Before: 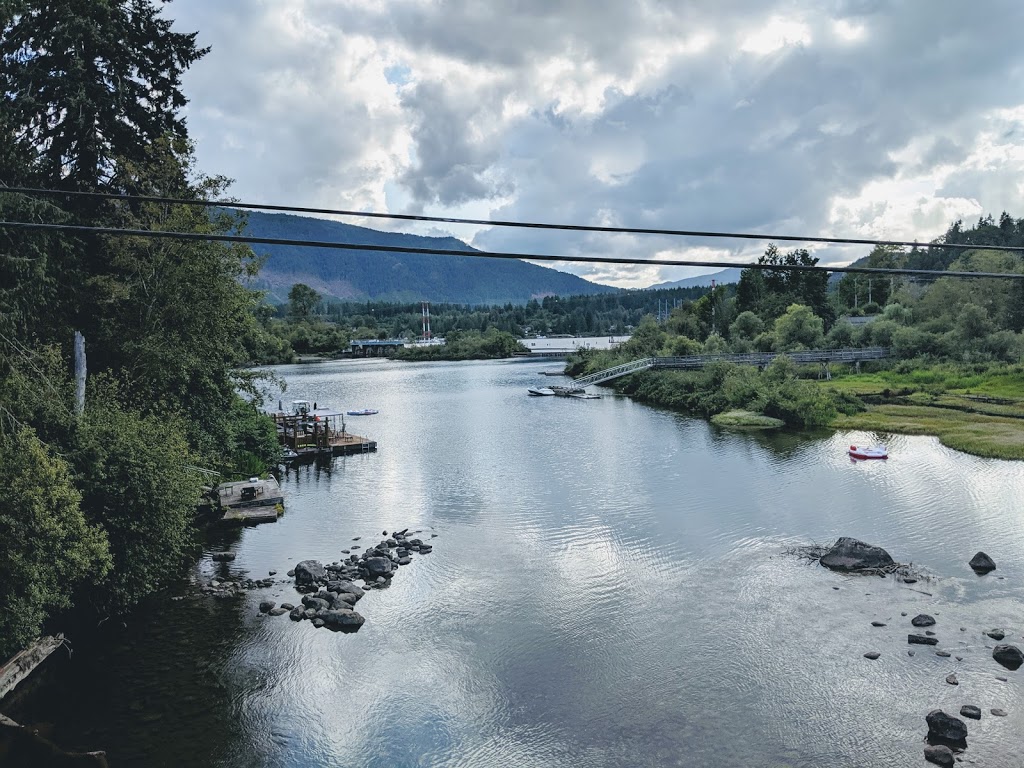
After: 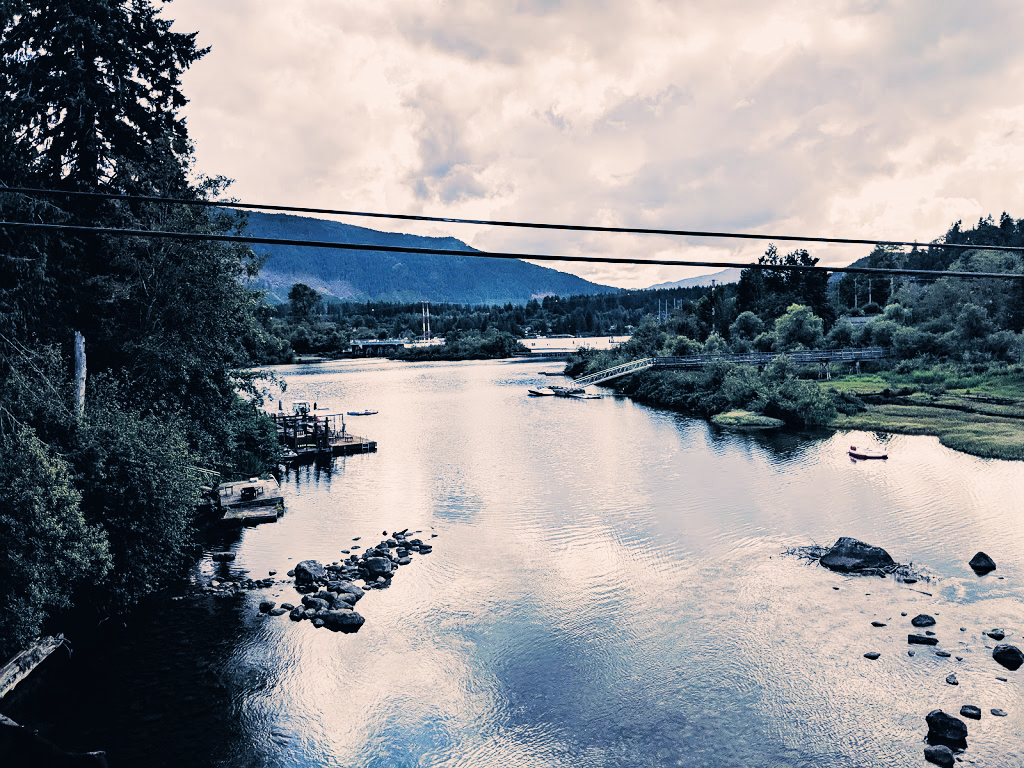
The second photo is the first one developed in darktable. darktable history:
split-toning: shadows › hue 226.8°, shadows › saturation 0.56, highlights › hue 28.8°, balance -40, compress 0%
sigmoid: contrast 1.8, skew -0.2, preserve hue 0%, red attenuation 0.1, red rotation 0.035, green attenuation 0.1, green rotation -0.017, blue attenuation 0.15, blue rotation -0.052, base primaries Rec2020
contrast brightness saturation: contrast 0.2, brightness 0.15, saturation 0.14
haze removal: compatibility mode true, adaptive false
